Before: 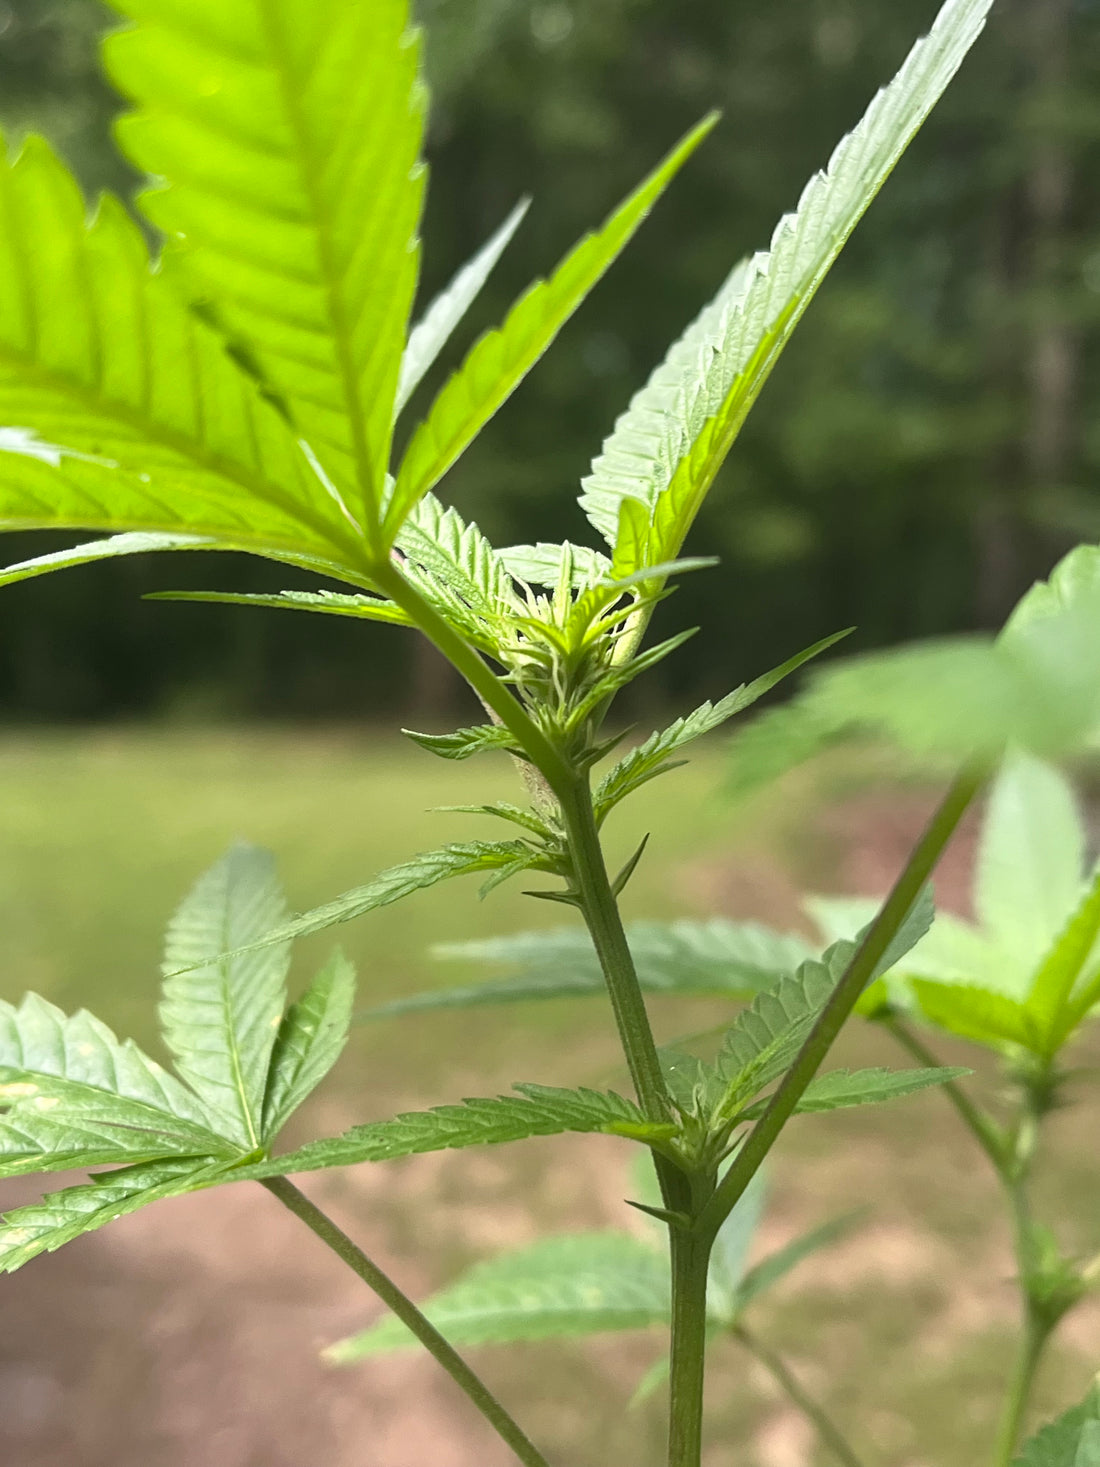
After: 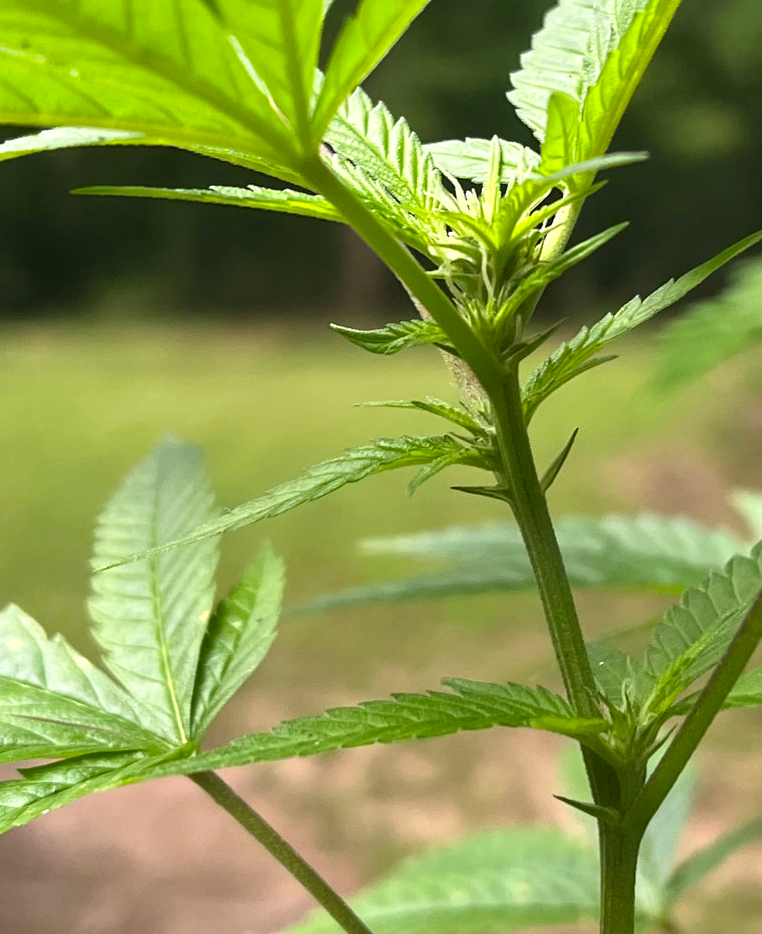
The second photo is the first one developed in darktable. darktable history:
contrast equalizer: octaves 7, y [[0.6 ×6], [0.55 ×6], [0 ×6], [0 ×6], [0 ×6]], mix 0.3
crop: left 6.488%, top 27.668%, right 24.183%, bottom 8.656%
color balance: output saturation 110%
